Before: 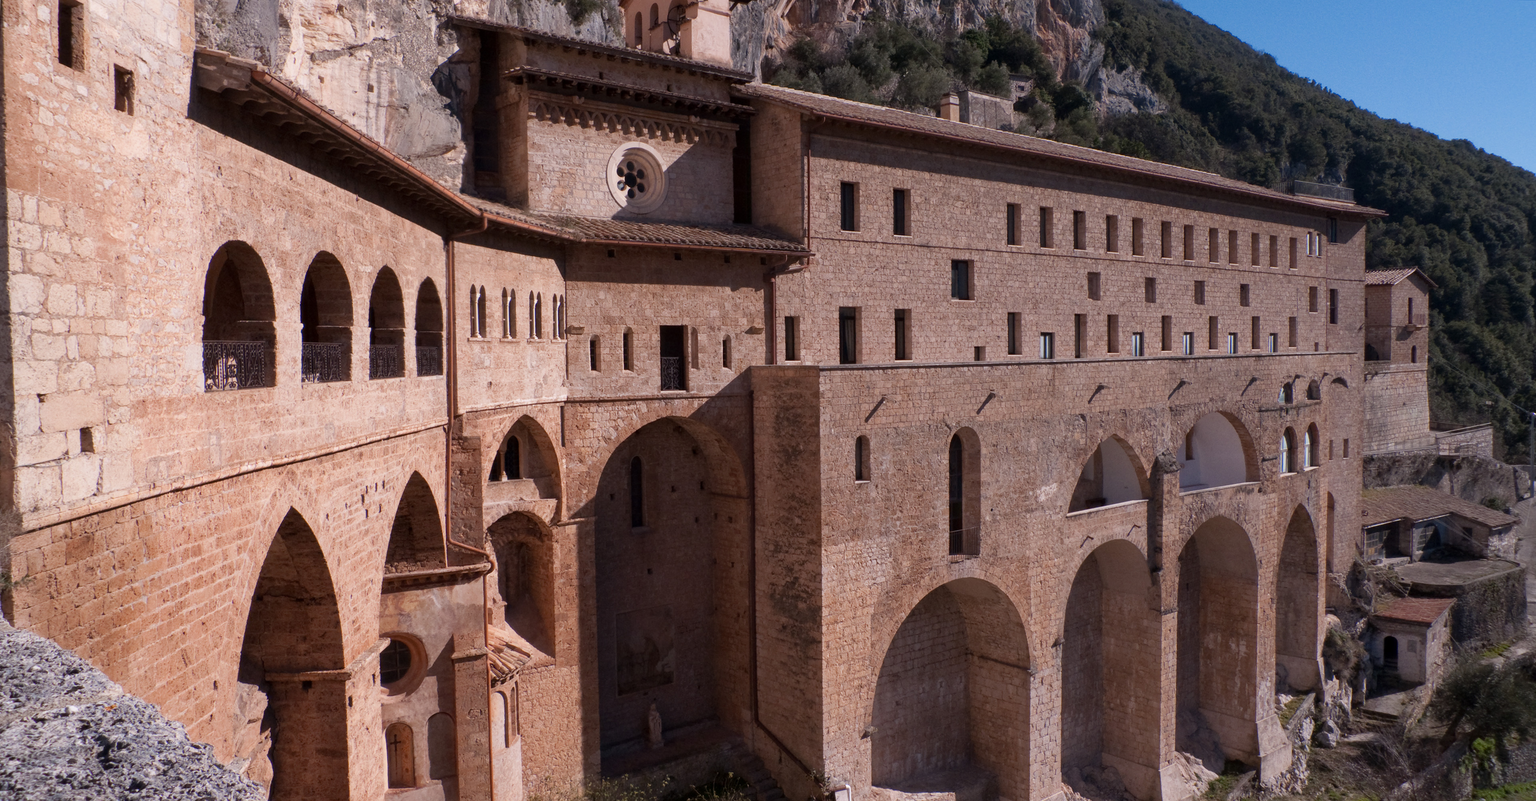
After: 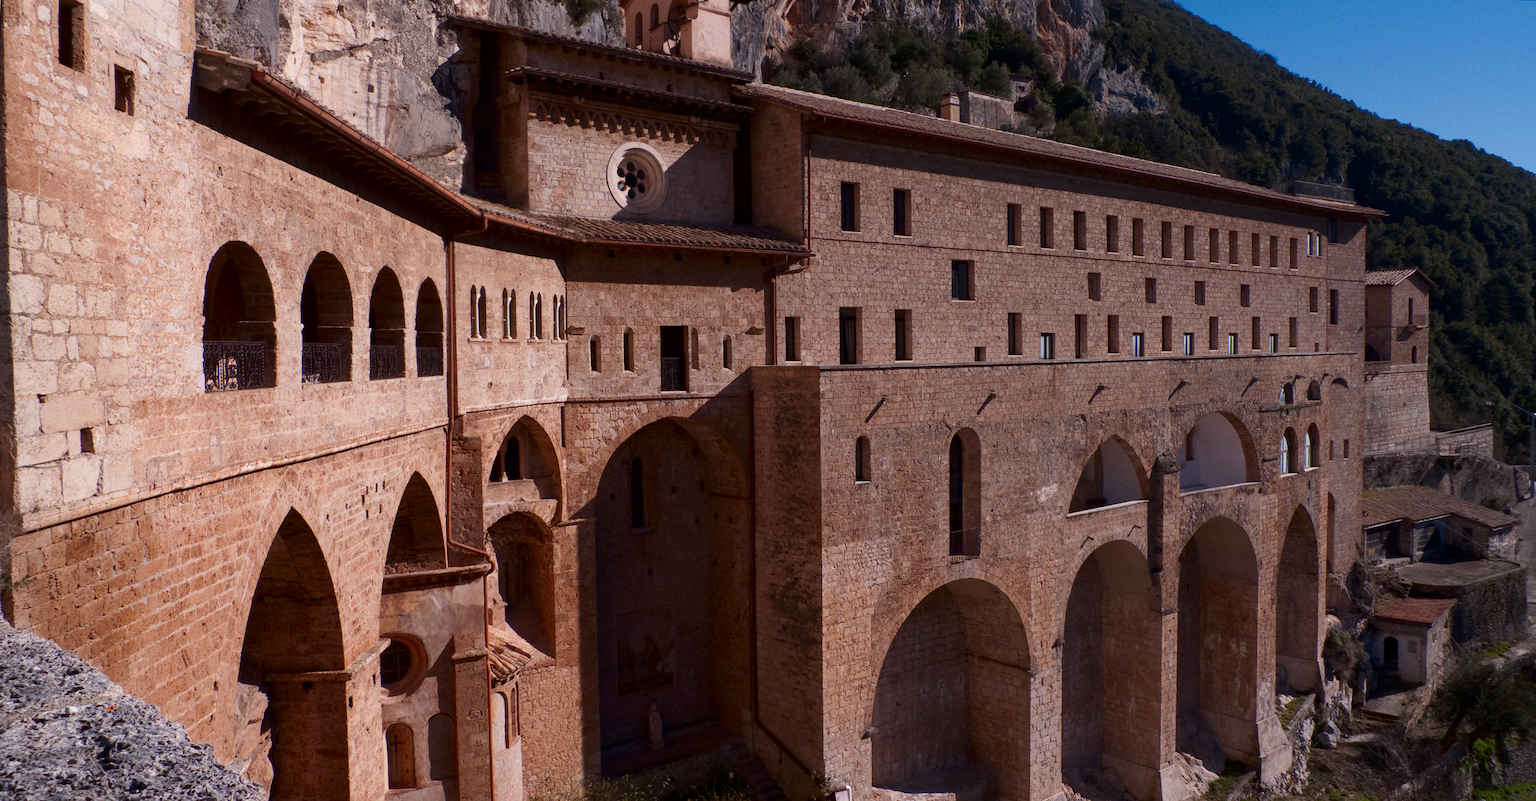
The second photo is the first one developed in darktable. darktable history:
contrast brightness saturation: contrast 0.065, brightness -0.149, saturation 0.118
